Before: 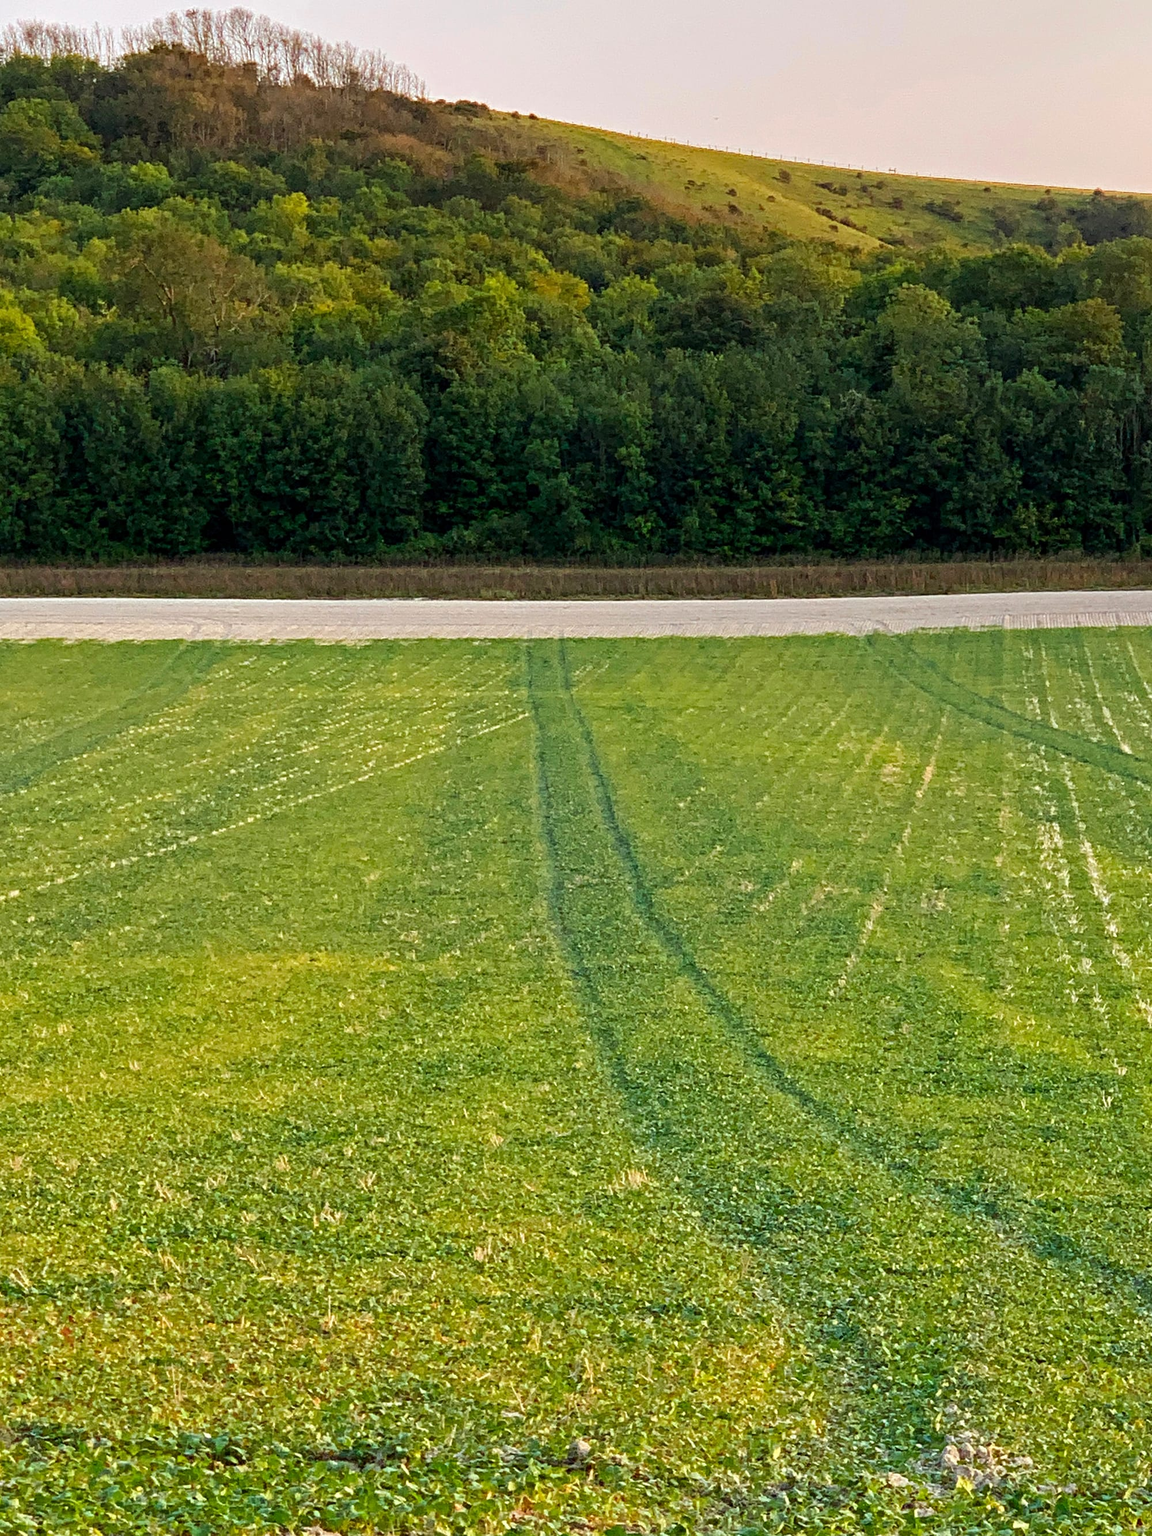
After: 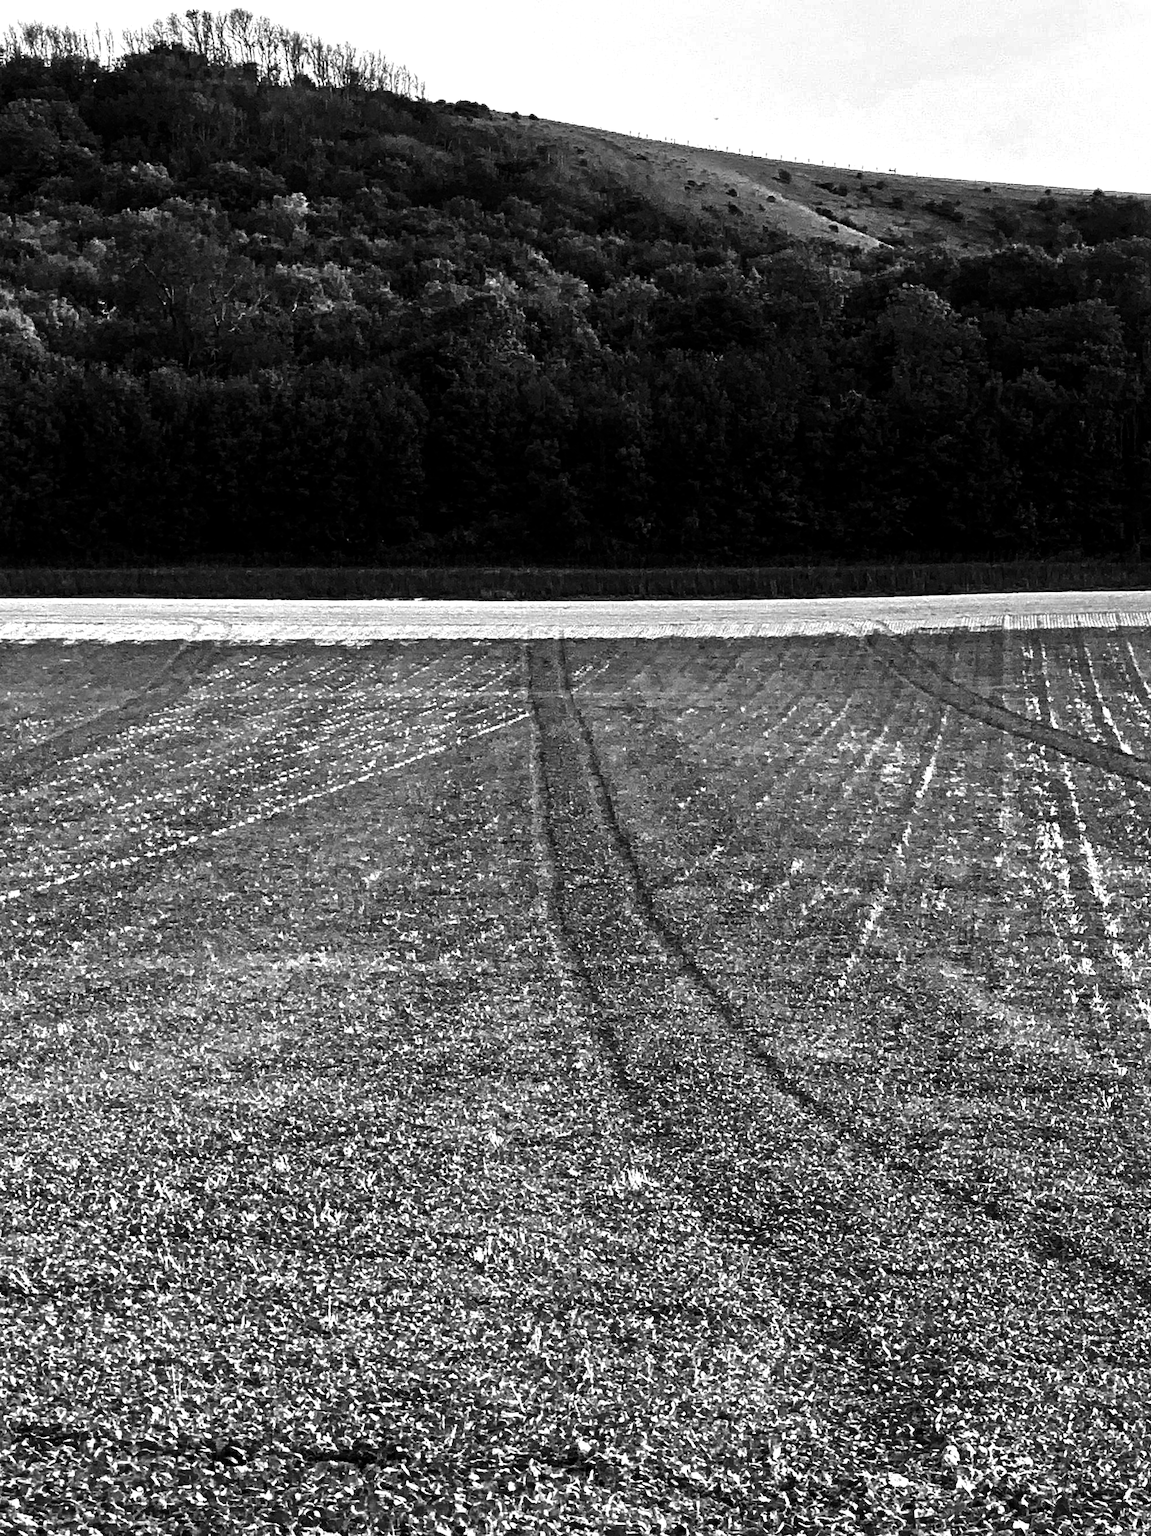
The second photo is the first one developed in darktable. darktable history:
exposure: exposure 0.999 EV, compensate highlight preservation false
velvia: on, module defaults
tone equalizer: -8 EV -0.002 EV, -7 EV 0.005 EV, -6 EV -0.009 EV, -5 EV 0.011 EV, -4 EV -0.012 EV, -3 EV 0.007 EV, -2 EV -0.062 EV, -1 EV -0.293 EV, +0 EV -0.582 EV, smoothing diameter 2%, edges refinement/feathering 20, mask exposure compensation -1.57 EV, filter diffusion 5
contrast brightness saturation: contrast 0.02, brightness -1, saturation -1
